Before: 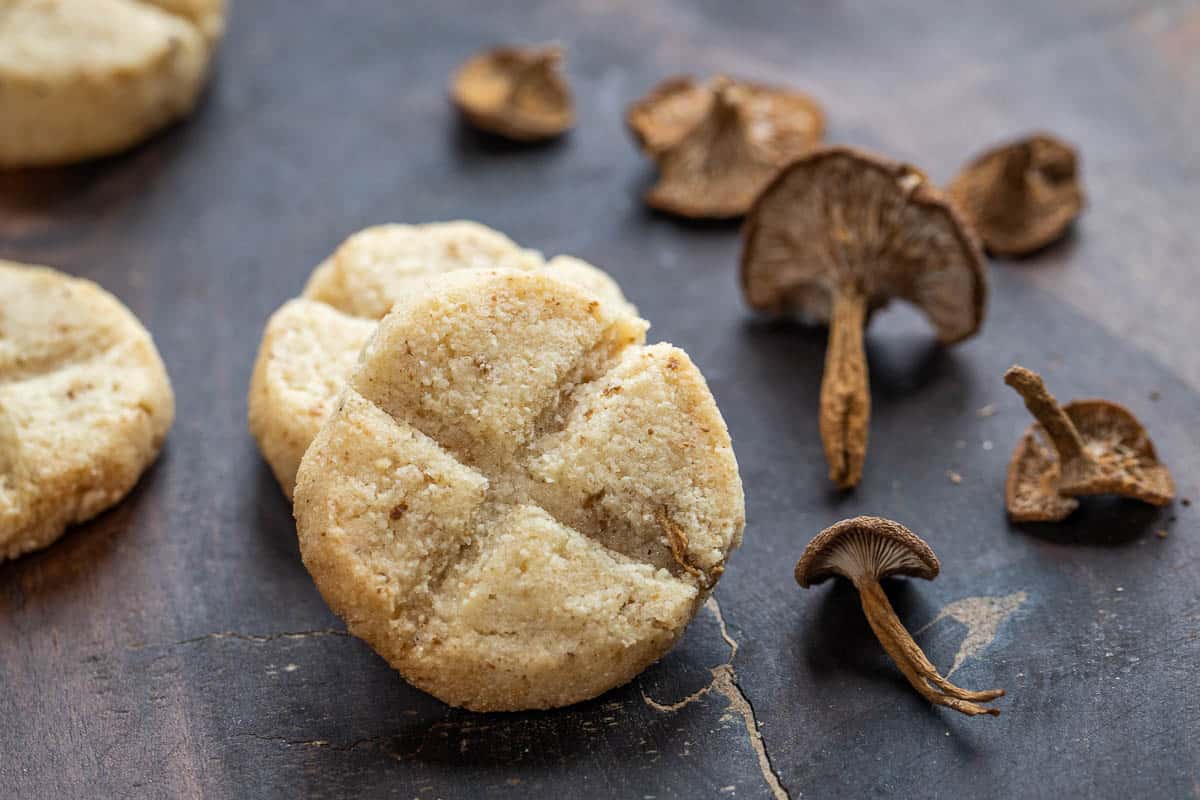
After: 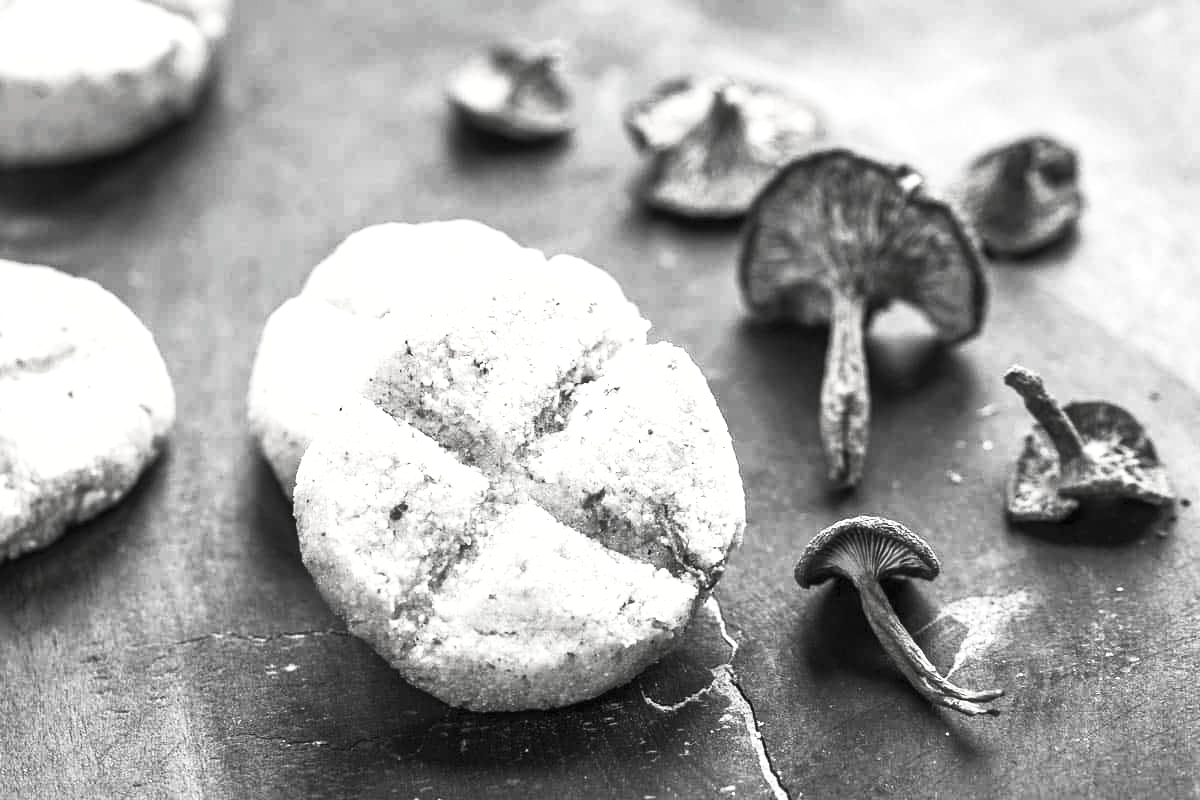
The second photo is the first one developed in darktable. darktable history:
shadows and highlights: radius 45.24, white point adjustment 6.52, compress 79.87%, soften with gaussian
contrast brightness saturation: contrast 0.53, brightness 0.488, saturation -0.985
